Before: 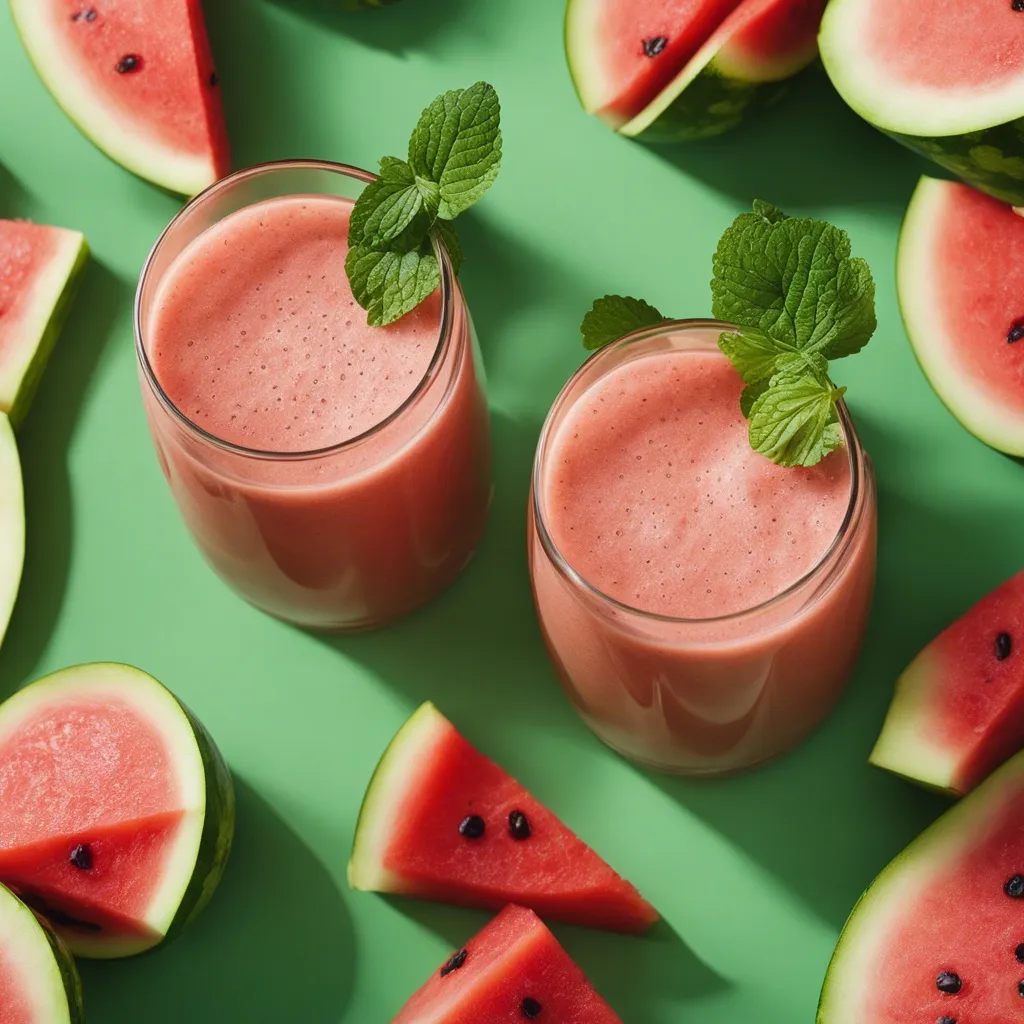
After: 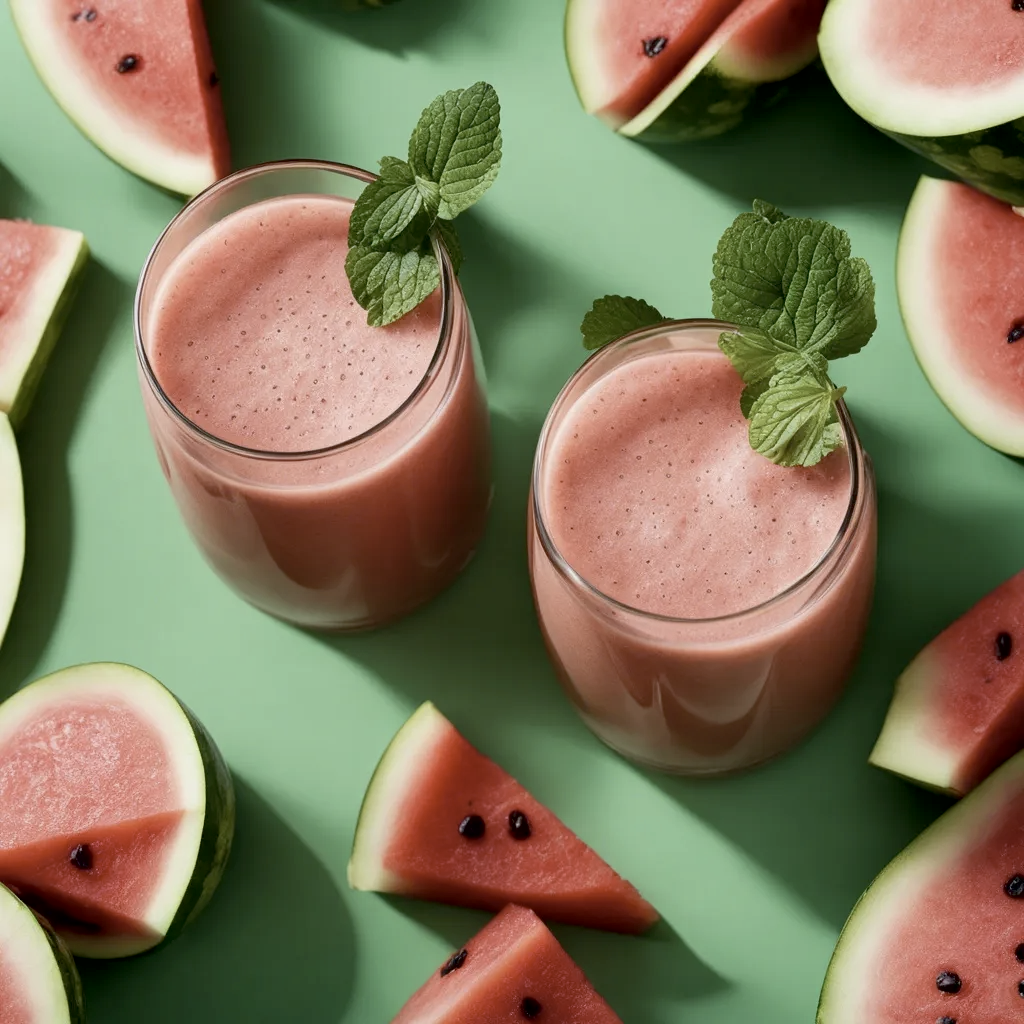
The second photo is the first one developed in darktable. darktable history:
contrast brightness saturation: contrast 0.095, saturation -0.378
exposure: black level correction 0.01, exposure 0.015 EV, compensate highlight preservation false
